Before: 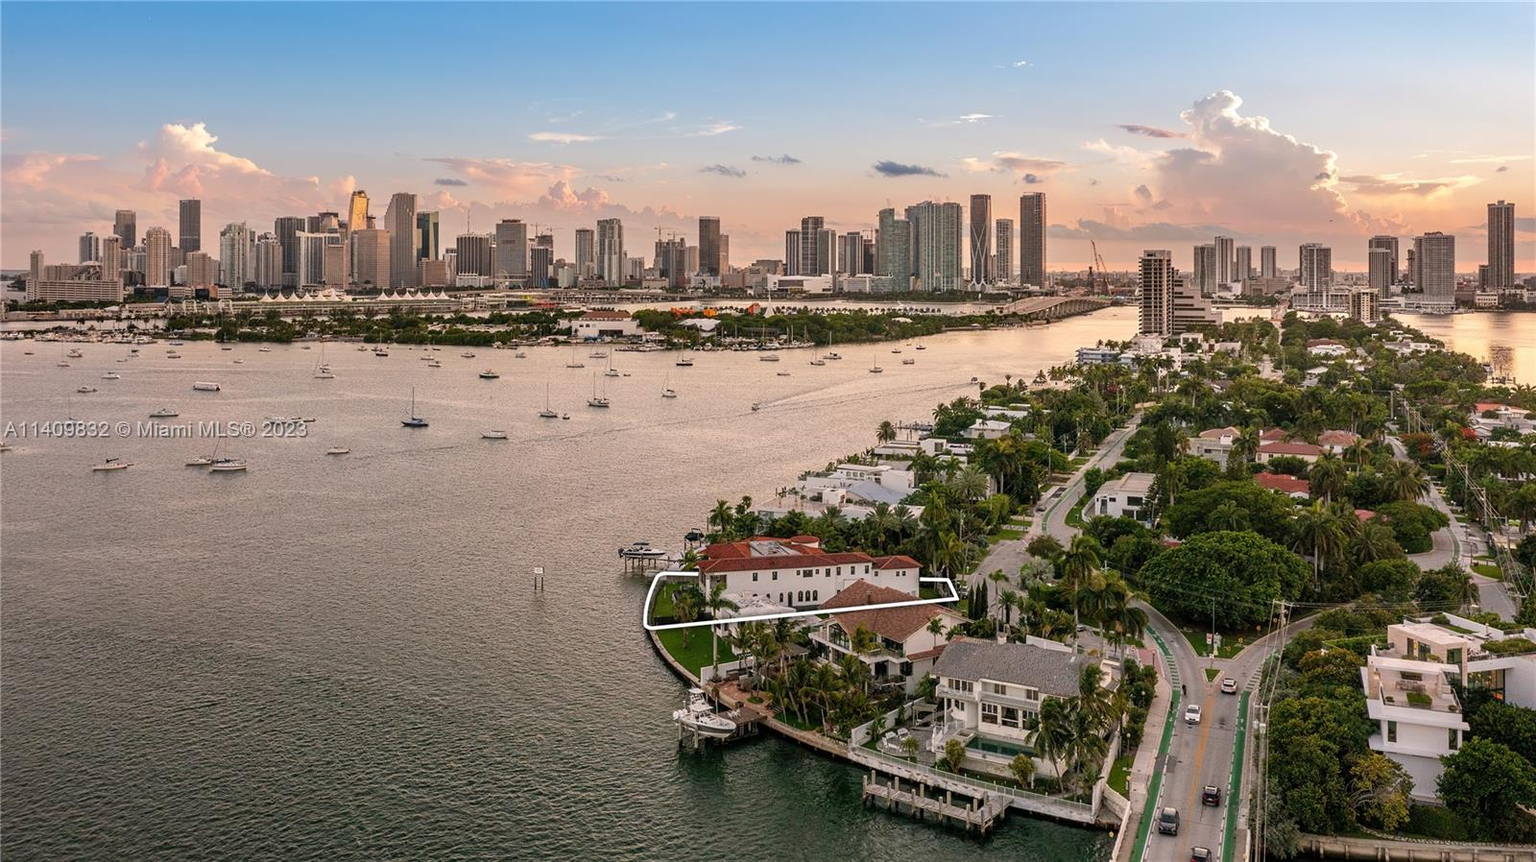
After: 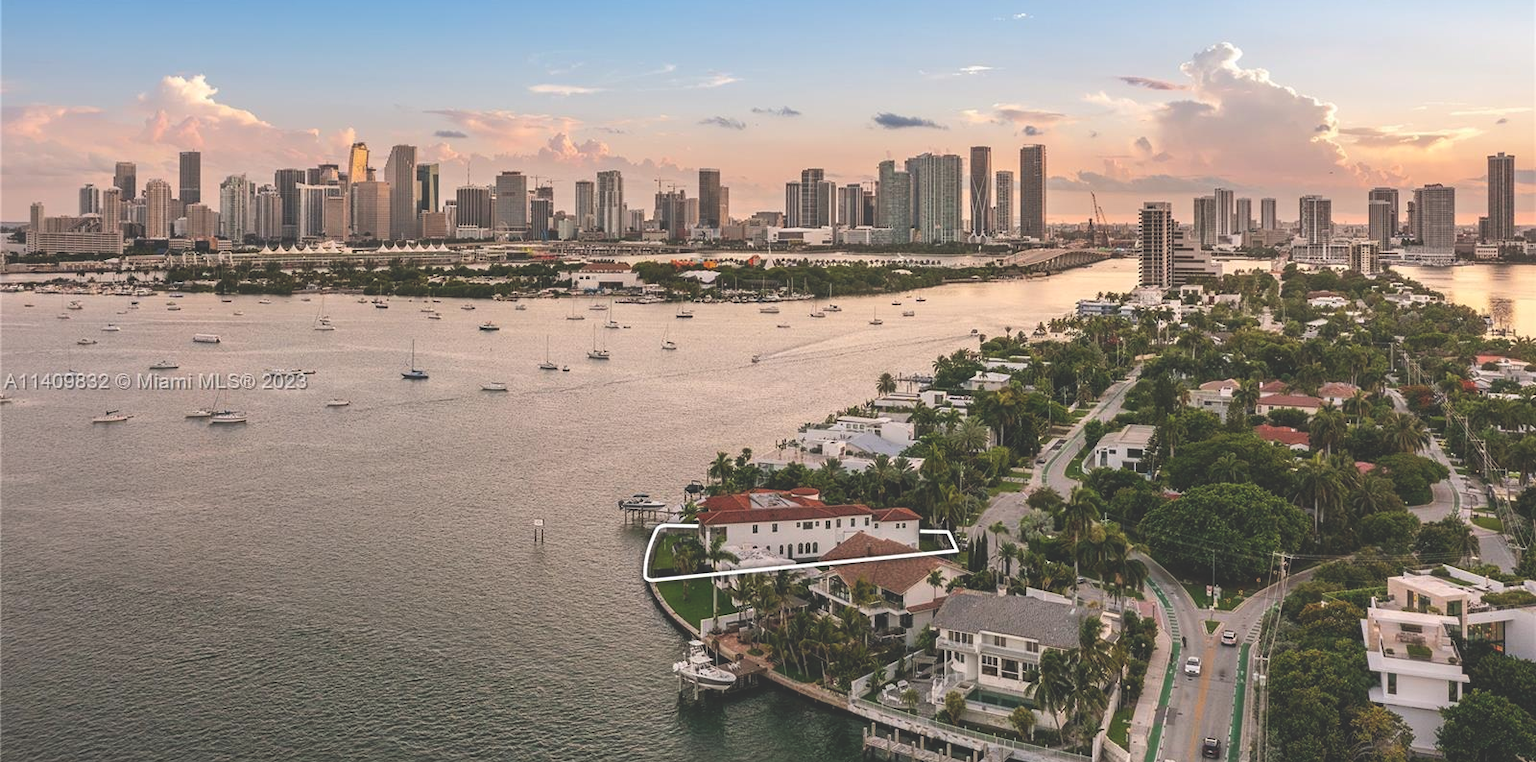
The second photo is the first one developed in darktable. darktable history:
crop and rotate: top 5.61%, bottom 5.899%
exposure: black level correction -0.031, compensate highlight preservation false
contrast brightness saturation: contrast 0.082, saturation 0.016
